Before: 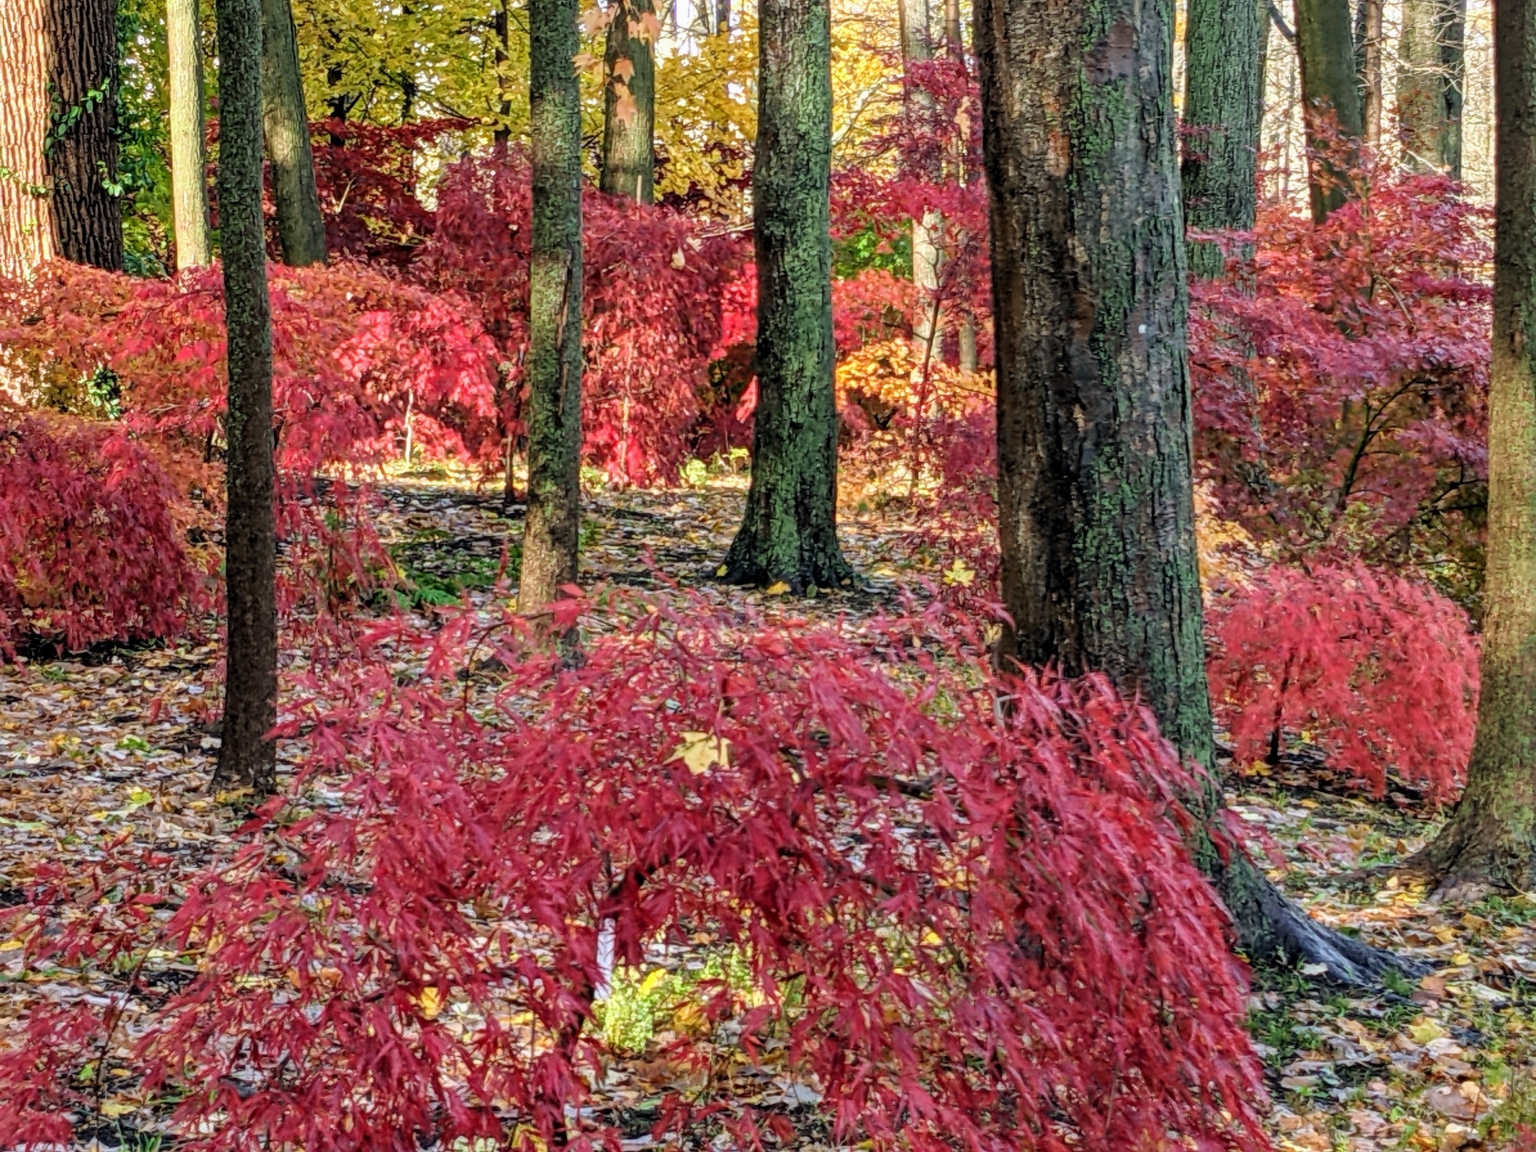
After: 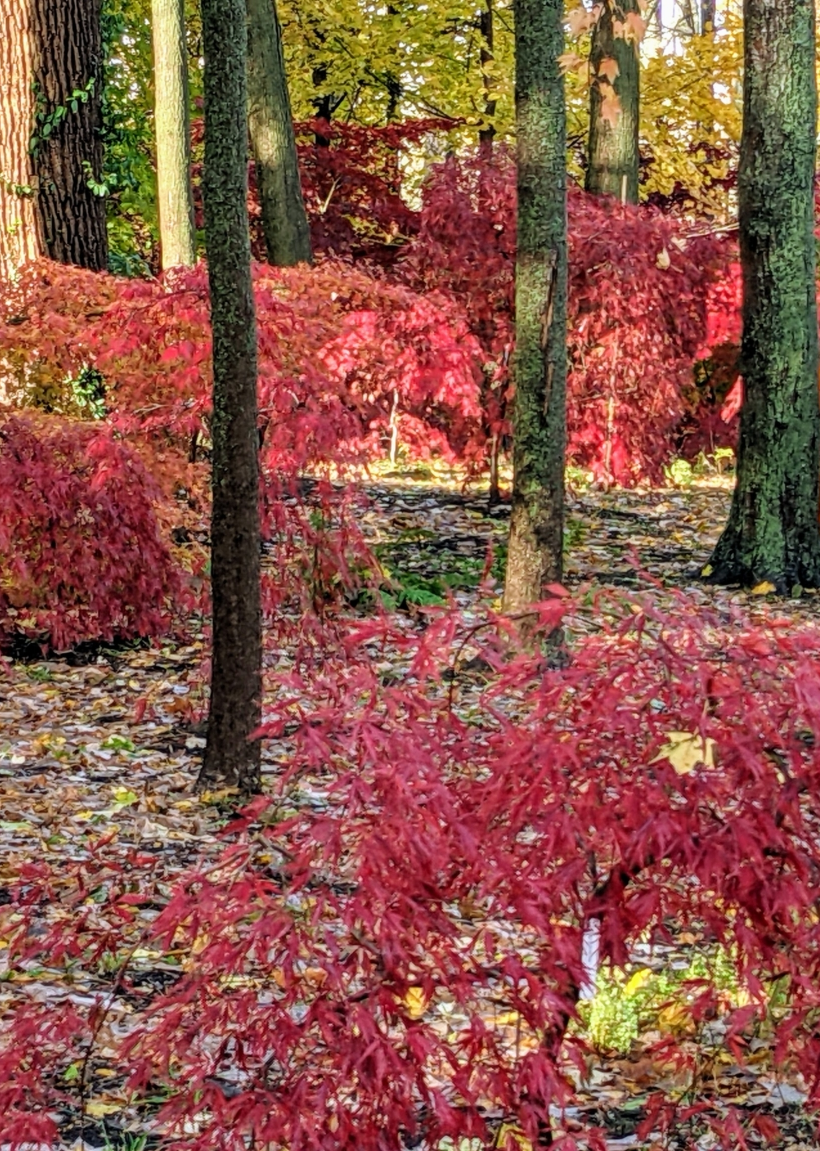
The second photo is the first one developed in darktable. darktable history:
crop: left 1.026%, right 45.541%, bottom 0.086%
